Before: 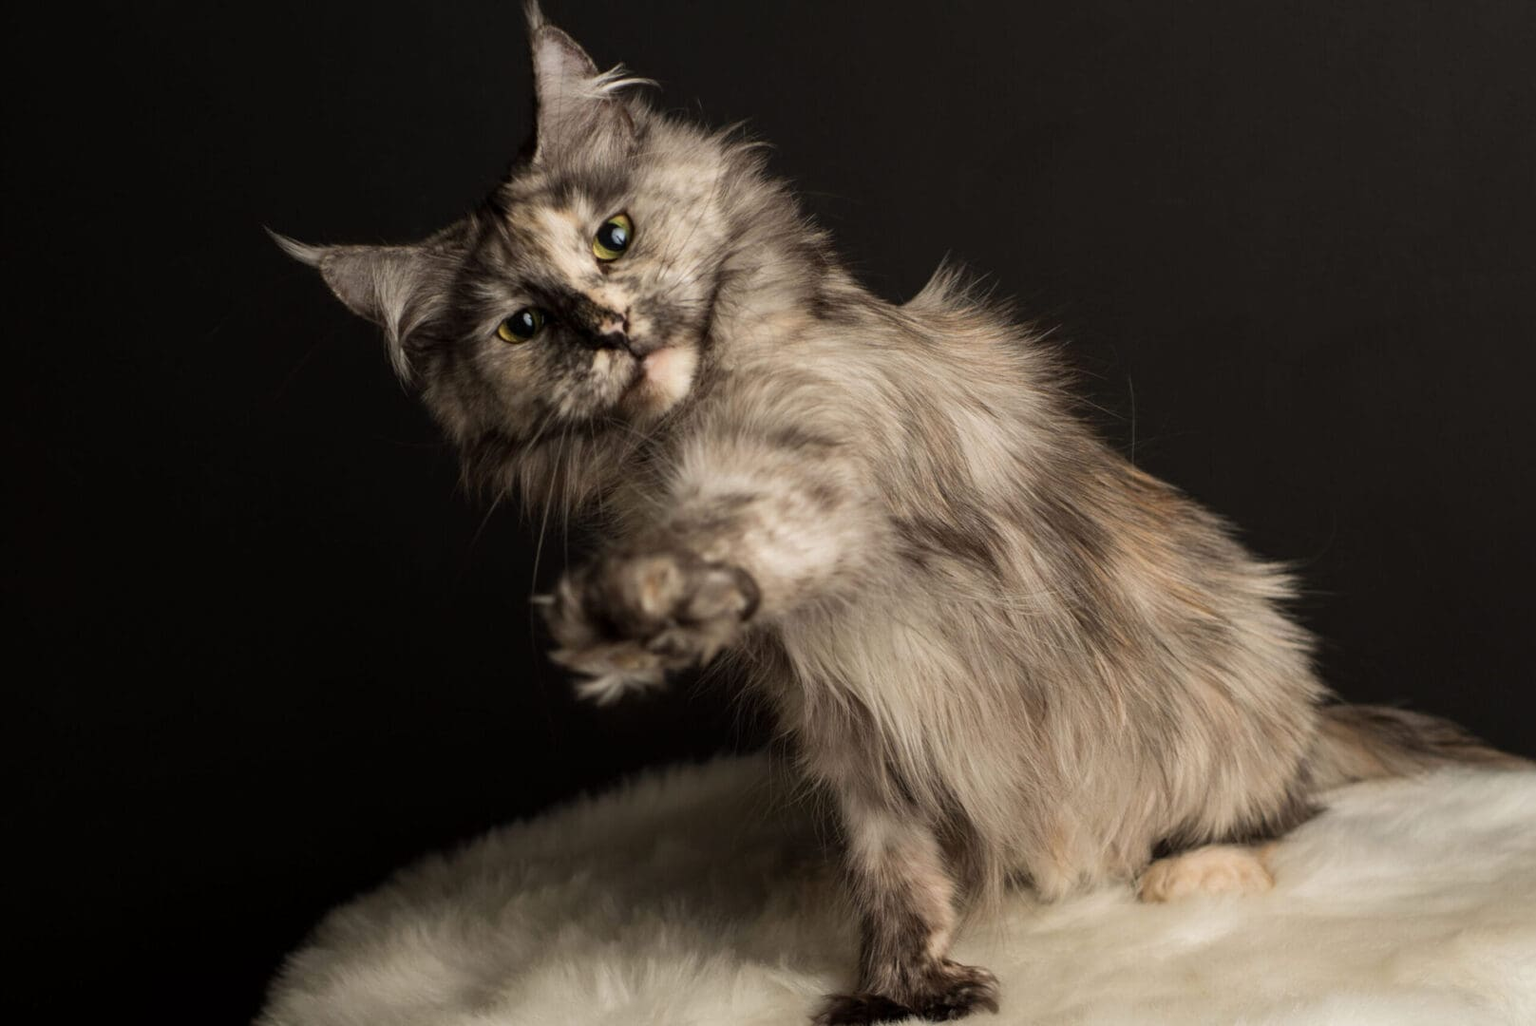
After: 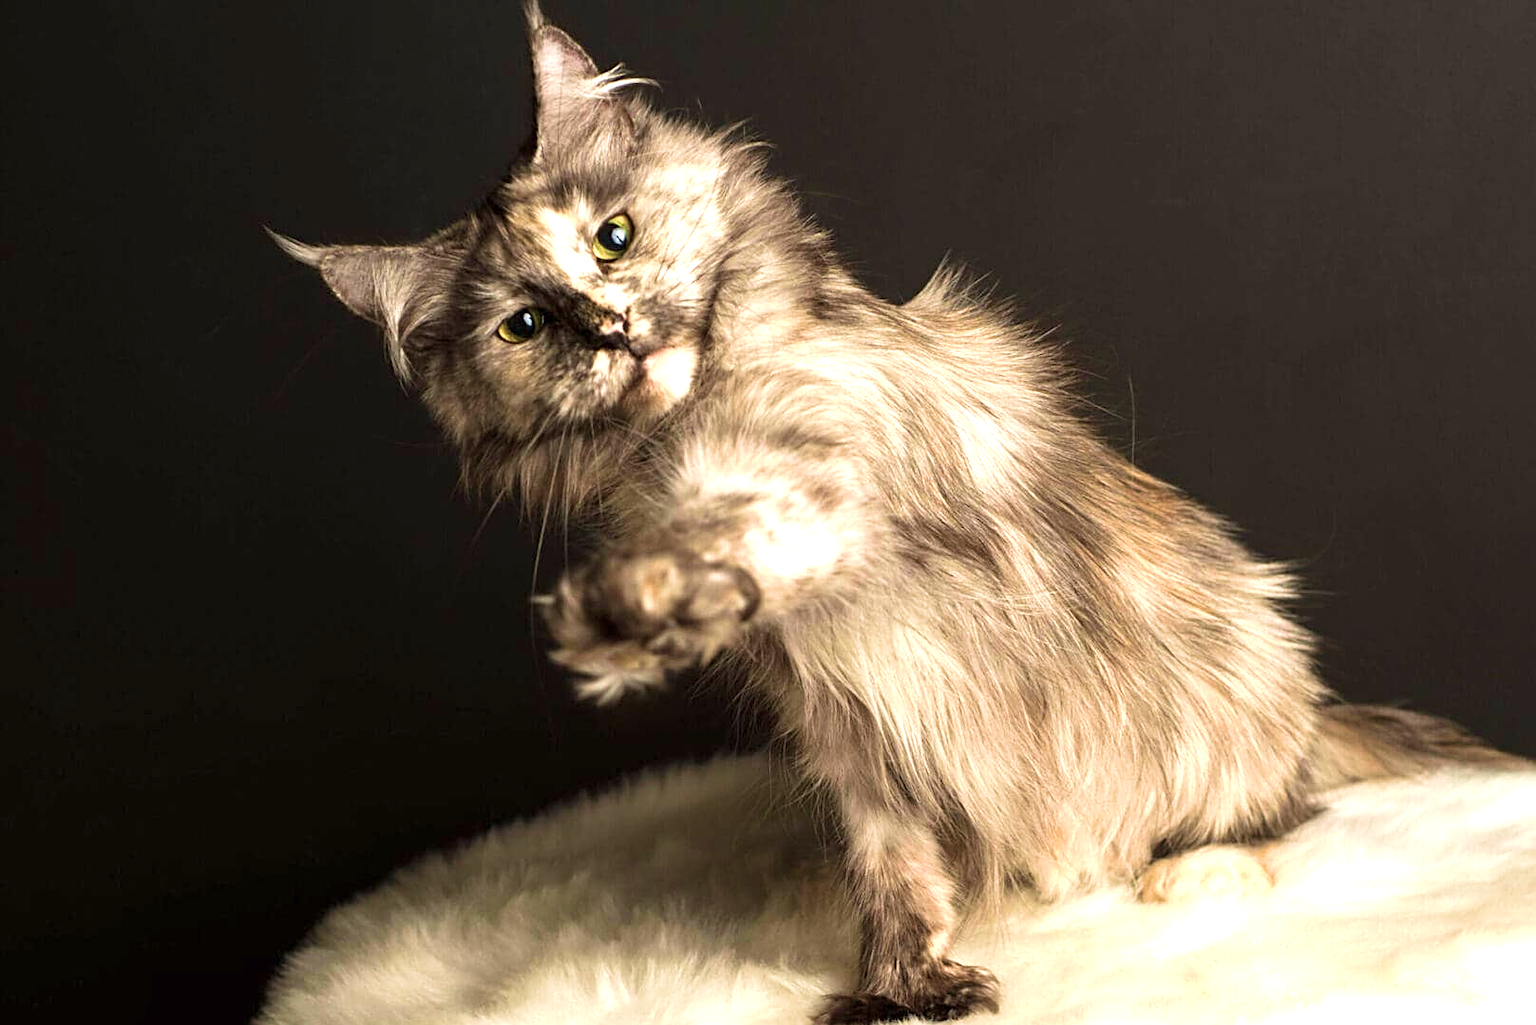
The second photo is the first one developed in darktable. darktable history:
velvia: strength 45%
exposure: black level correction 0, exposure 1.2 EV, compensate exposure bias true, compensate highlight preservation false
sharpen: on, module defaults
